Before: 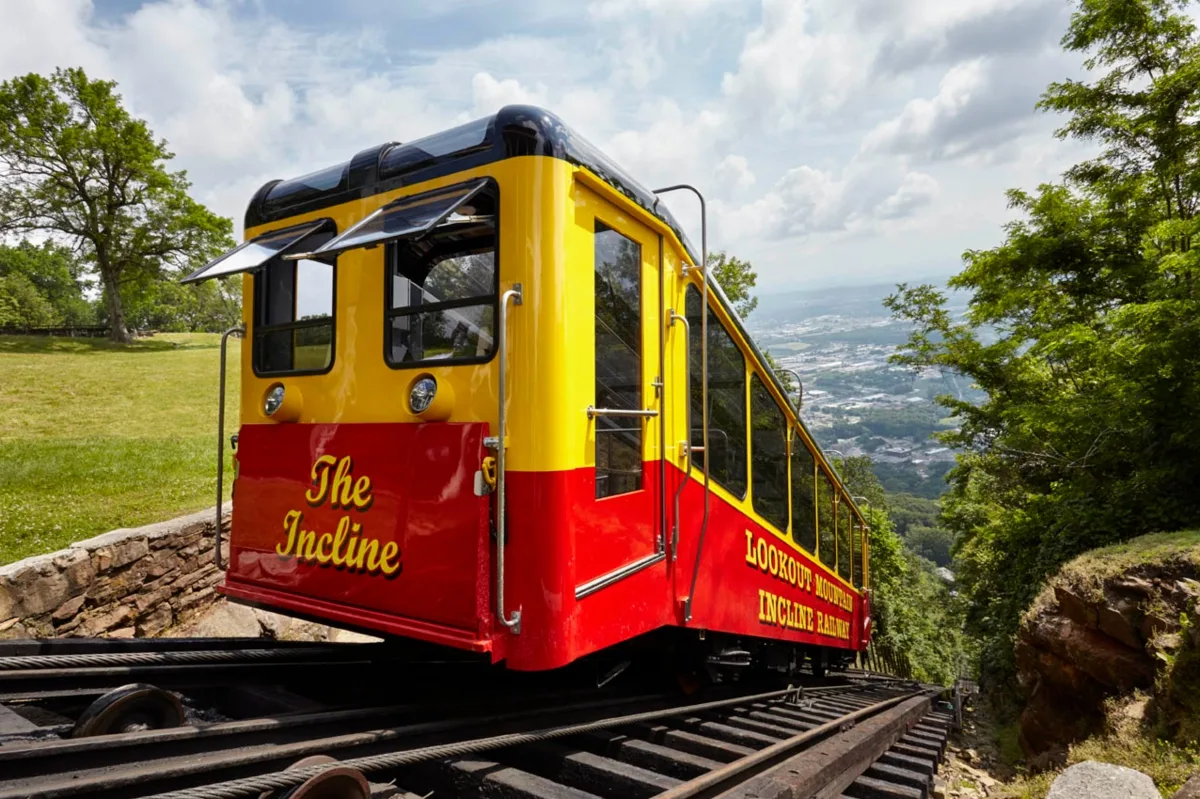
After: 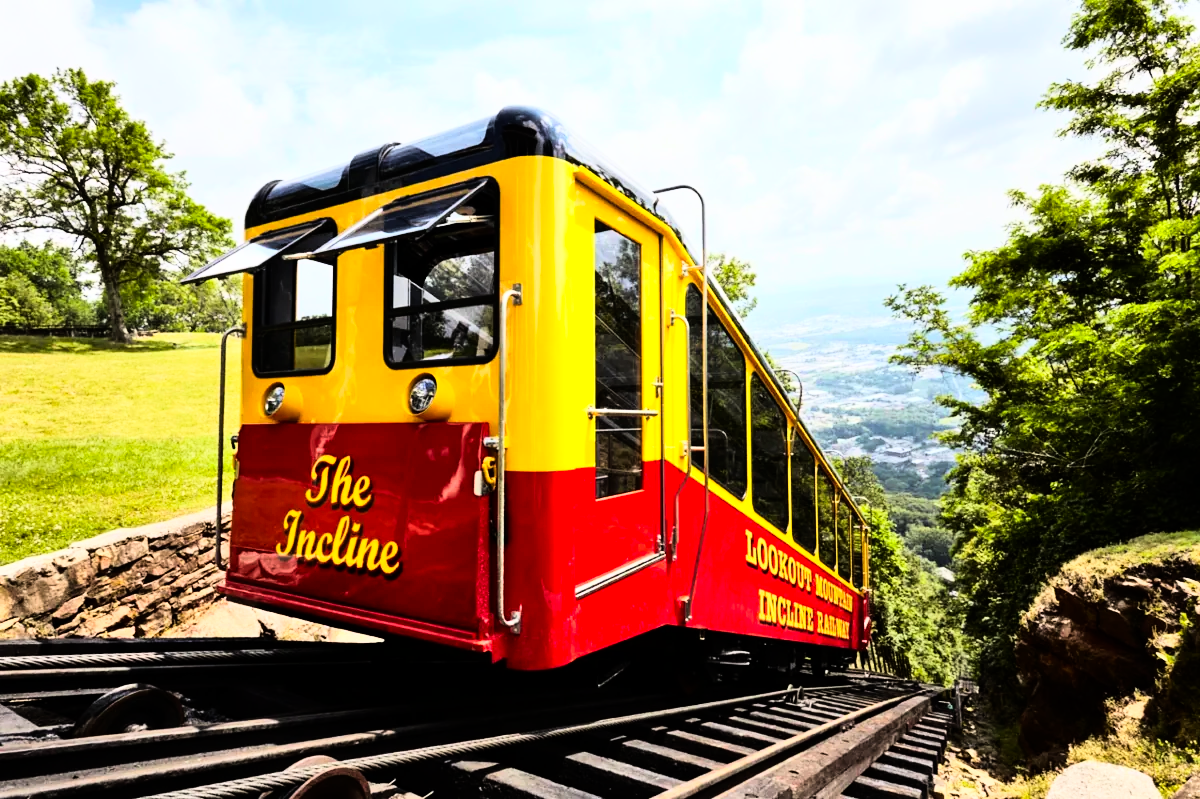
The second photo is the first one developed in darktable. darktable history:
color contrast: green-magenta contrast 1.1, blue-yellow contrast 1.1, unbound 0
rgb curve: curves: ch0 [(0, 0) (0.21, 0.15) (0.24, 0.21) (0.5, 0.75) (0.75, 0.96) (0.89, 0.99) (1, 1)]; ch1 [(0, 0.02) (0.21, 0.13) (0.25, 0.2) (0.5, 0.67) (0.75, 0.9) (0.89, 0.97) (1, 1)]; ch2 [(0, 0.02) (0.21, 0.13) (0.25, 0.2) (0.5, 0.67) (0.75, 0.9) (0.89, 0.97) (1, 1)], compensate middle gray true
